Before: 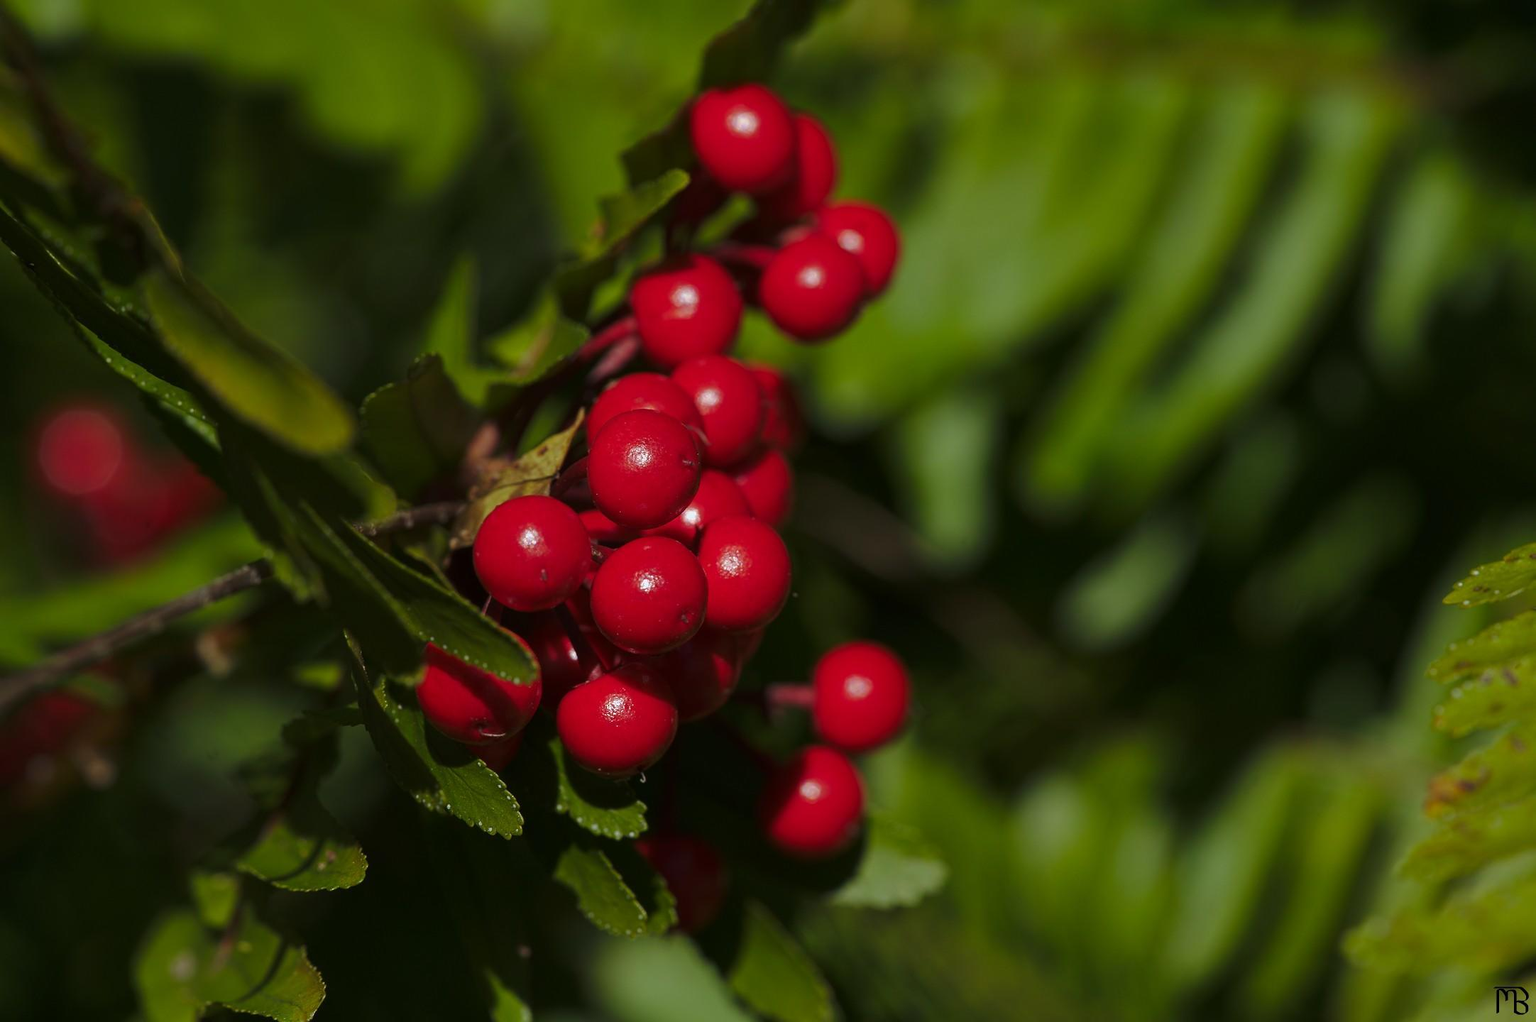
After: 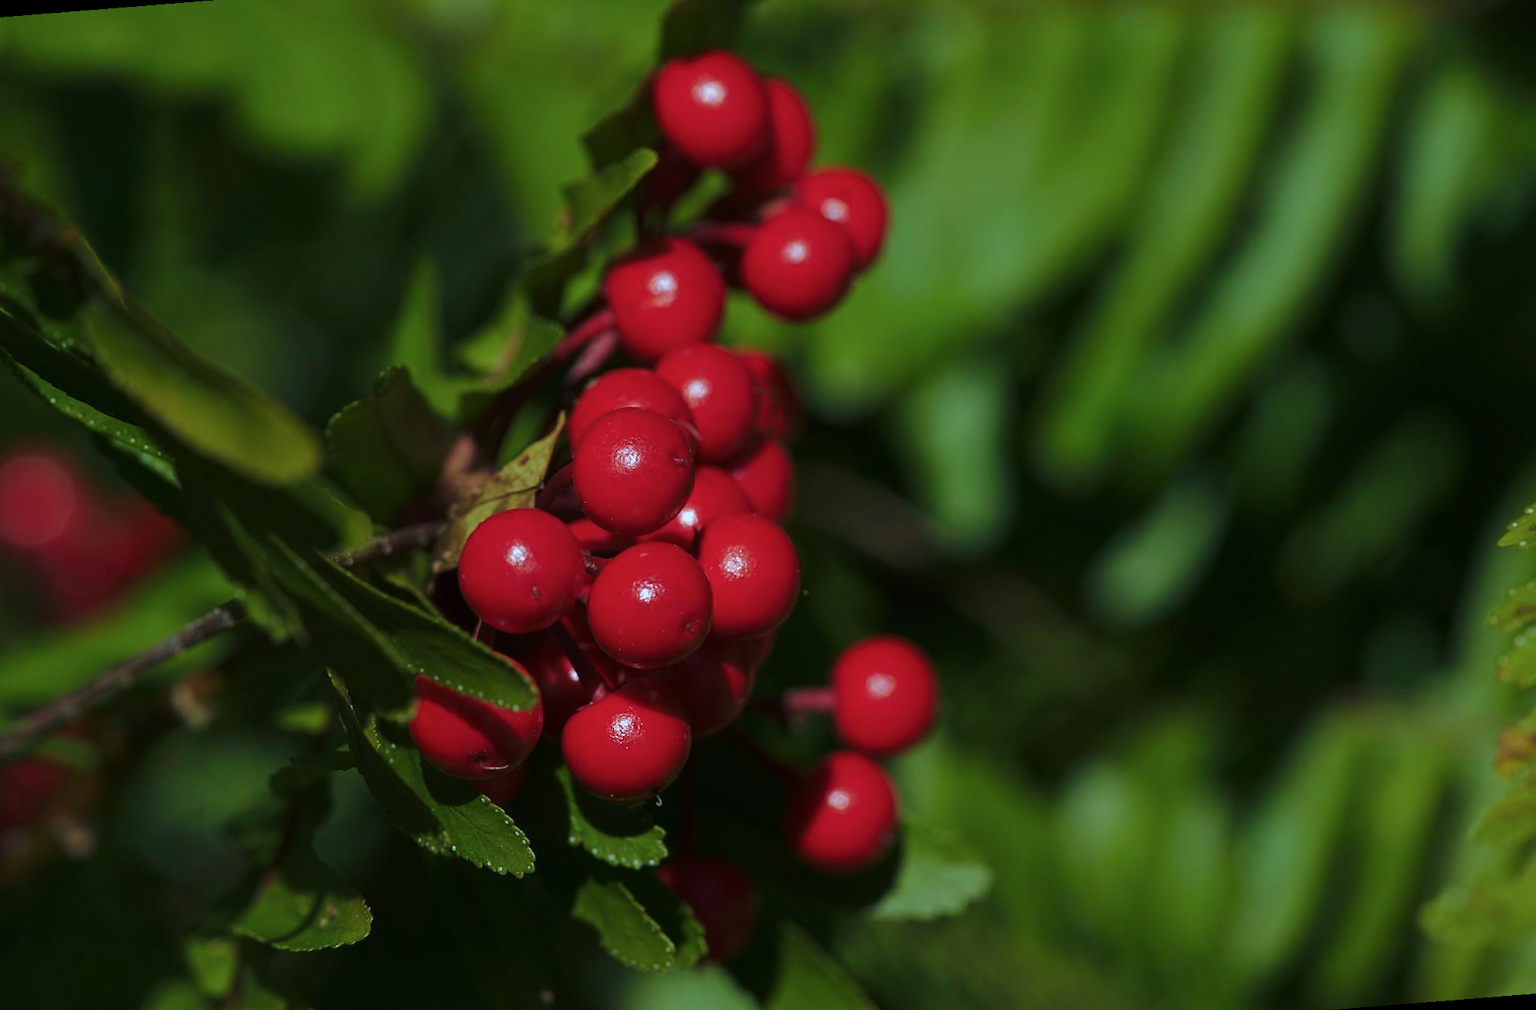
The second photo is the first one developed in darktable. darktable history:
rotate and perspective: rotation -4.57°, crop left 0.054, crop right 0.944, crop top 0.087, crop bottom 0.914
velvia: on, module defaults
color calibration: illuminant Planckian (black body), x 0.378, y 0.375, temperature 4065 K
